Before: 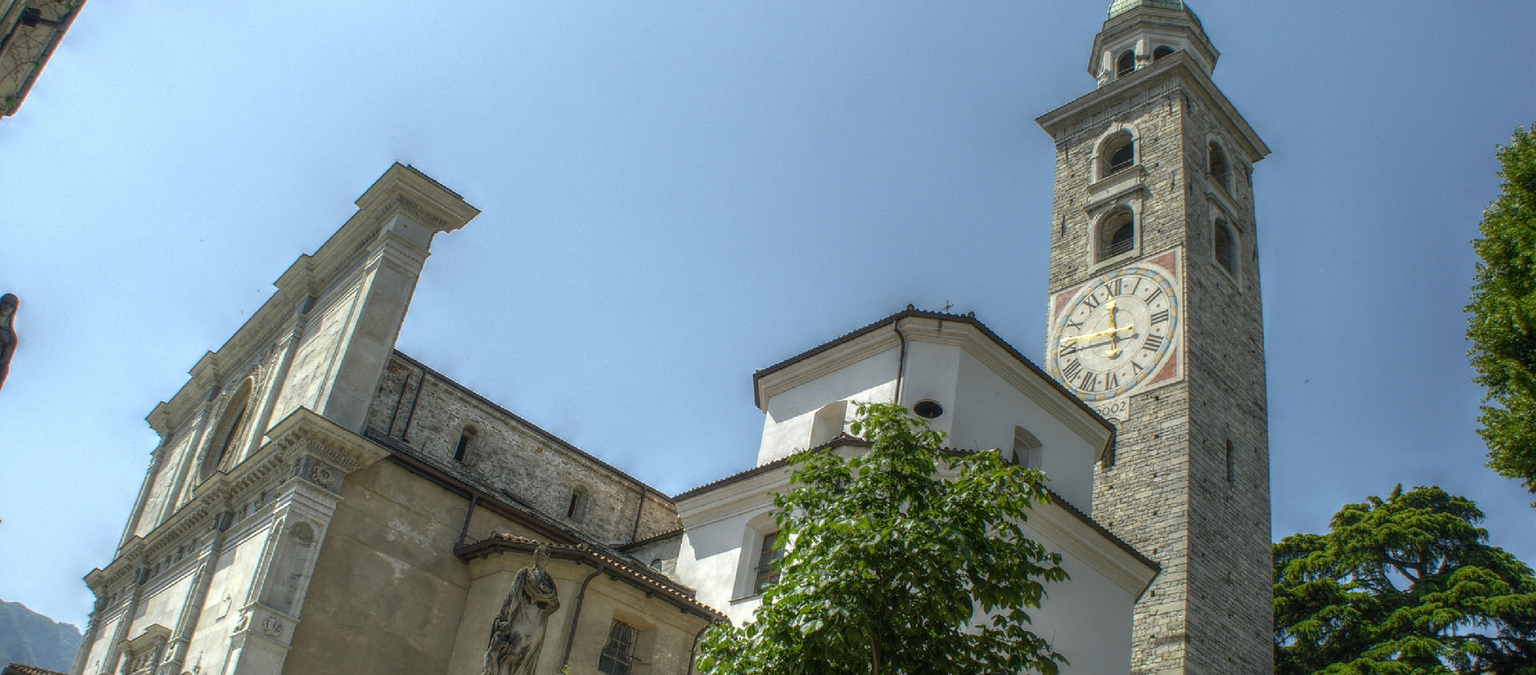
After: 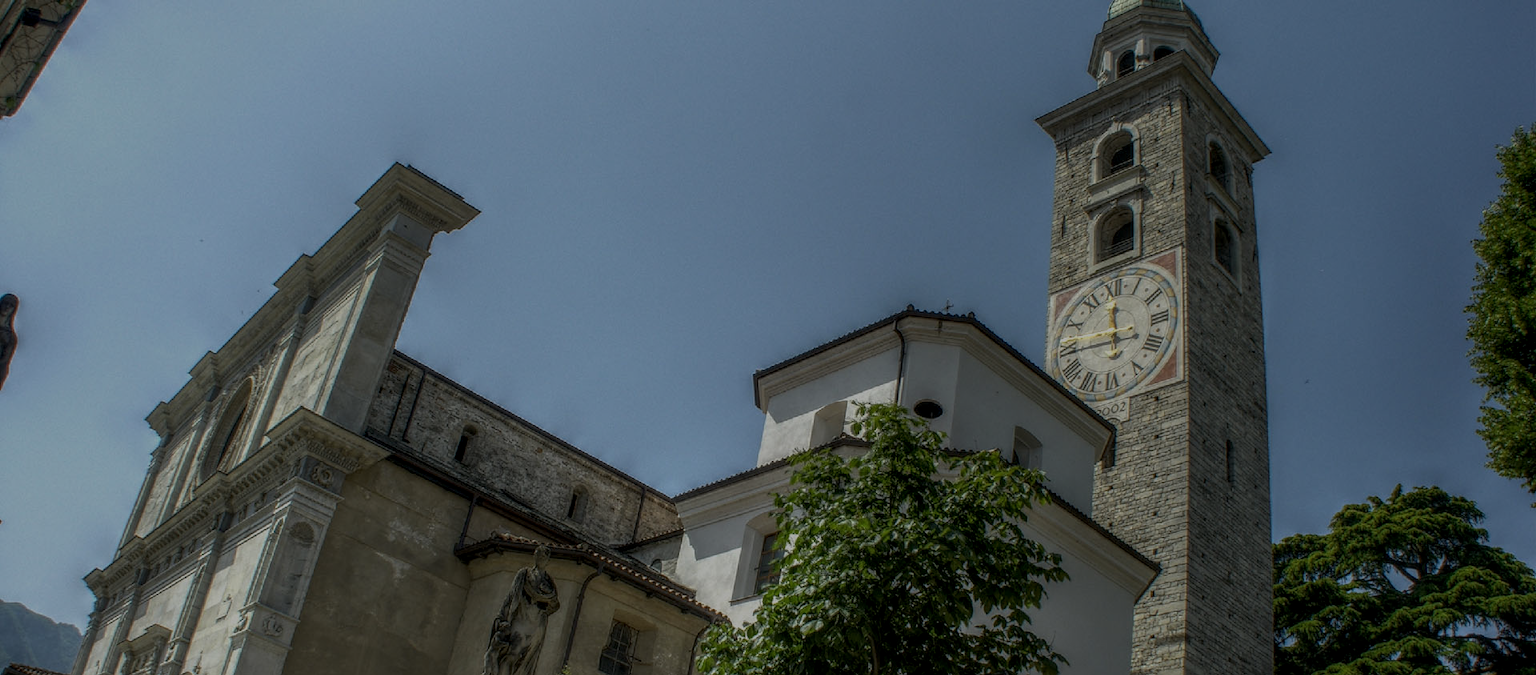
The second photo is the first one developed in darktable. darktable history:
local contrast: on, module defaults
exposure: exposure -1.468 EV, compensate highlight preservation false
